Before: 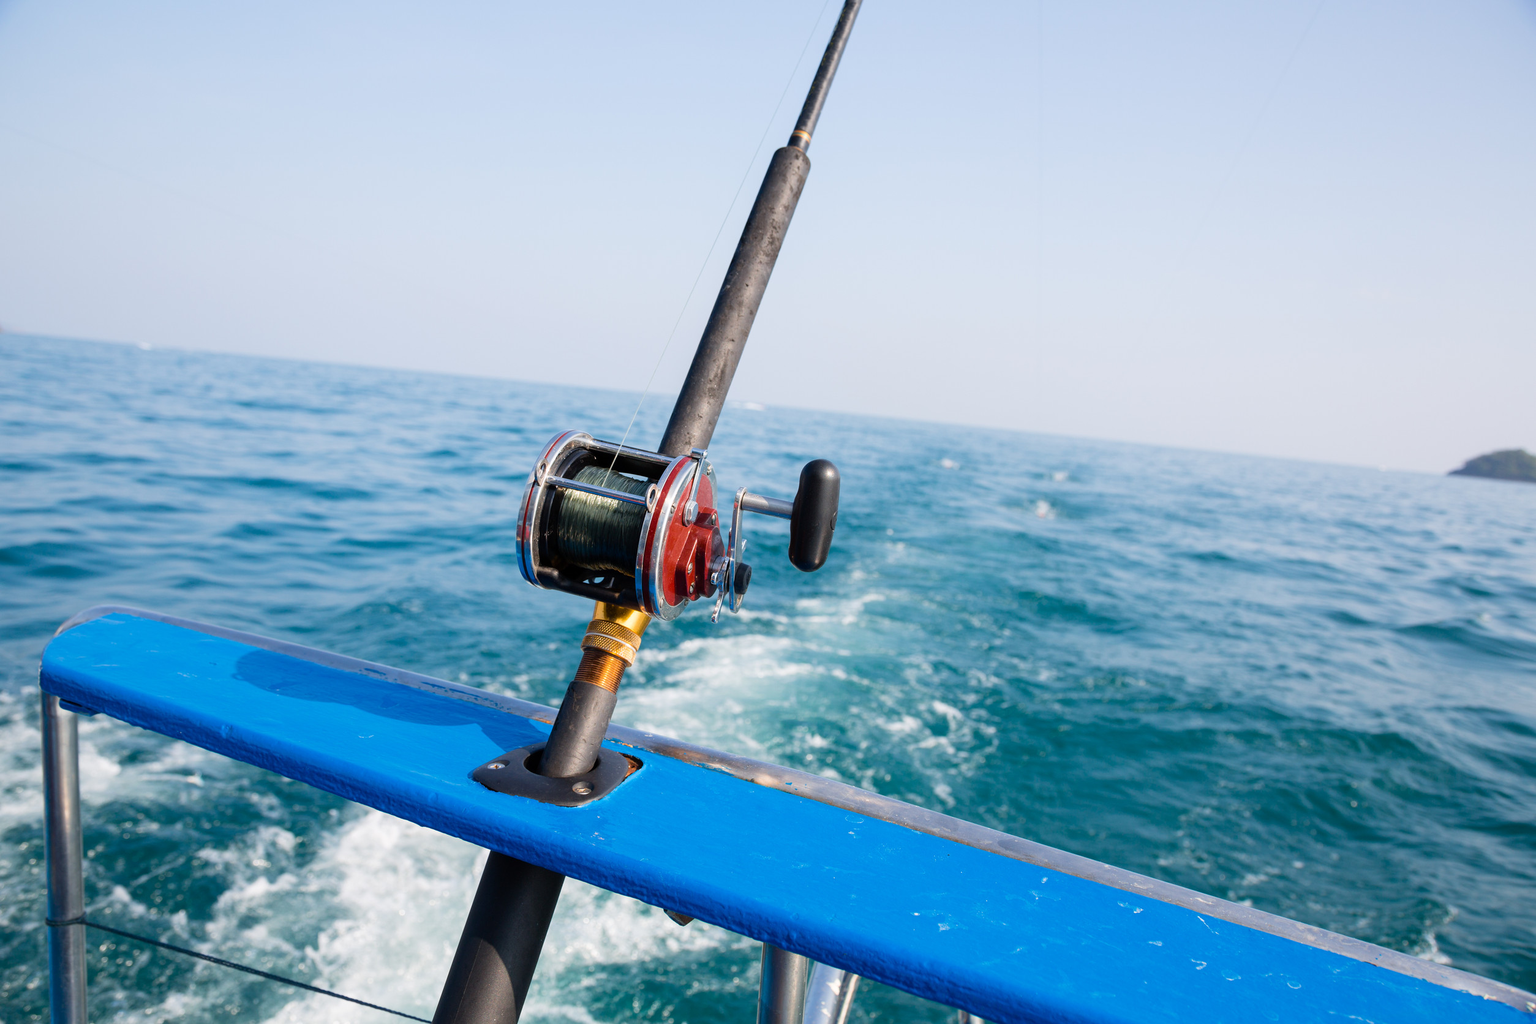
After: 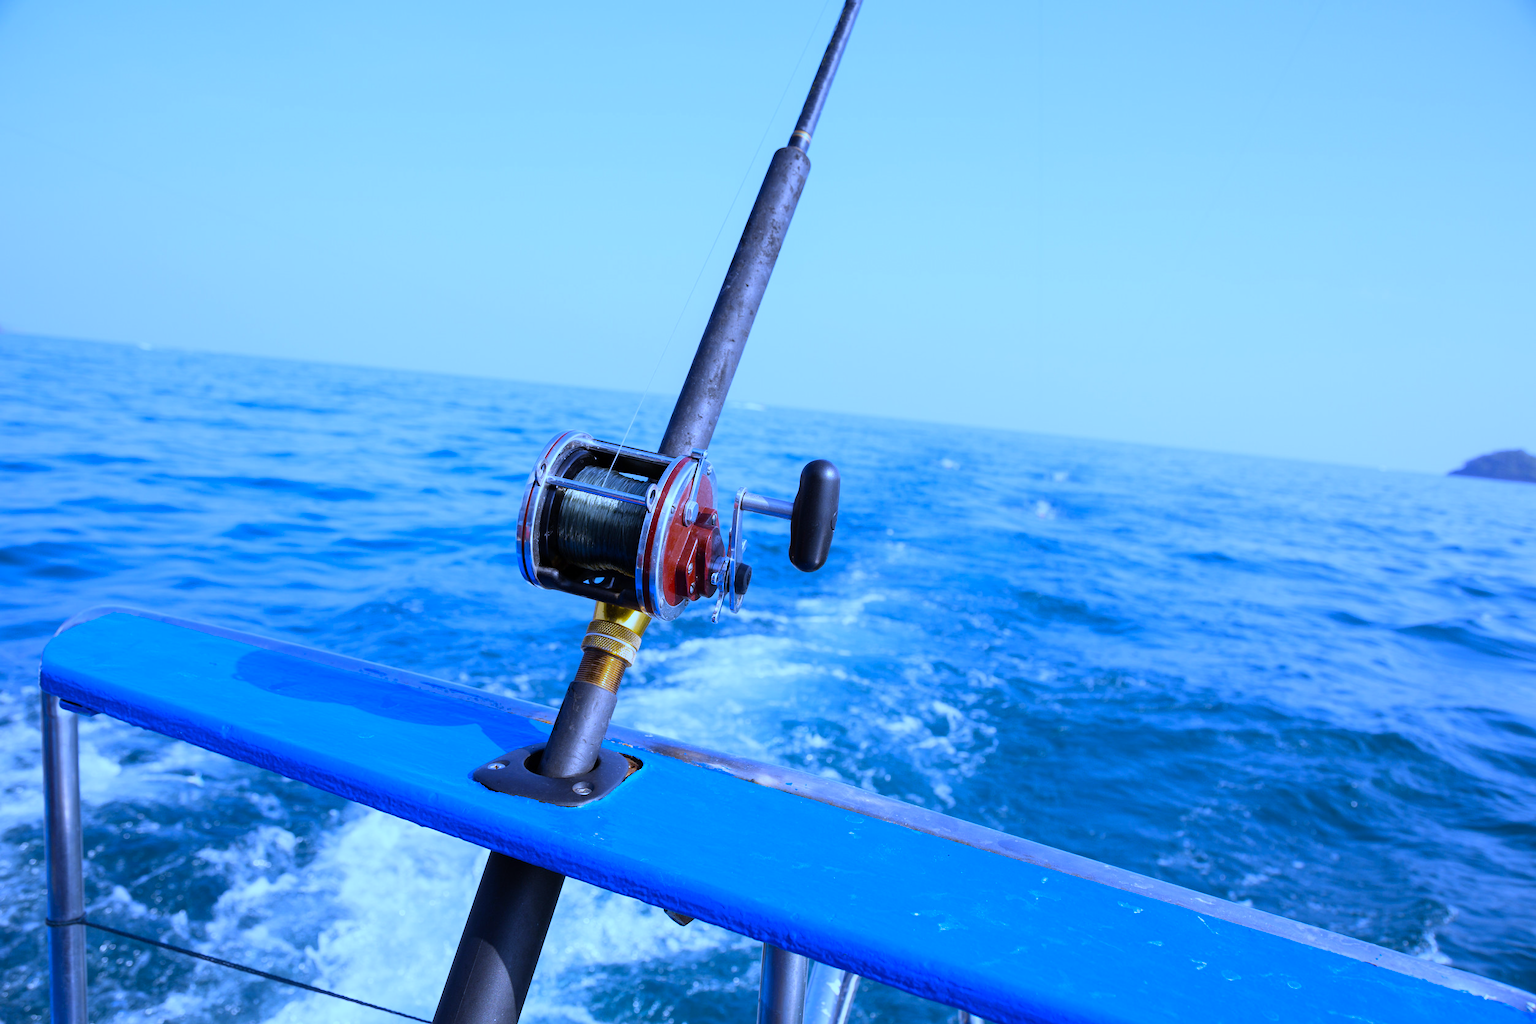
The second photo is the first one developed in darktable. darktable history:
white balance: red 0.766, blue 1.537
vibrance: on, module defaults
